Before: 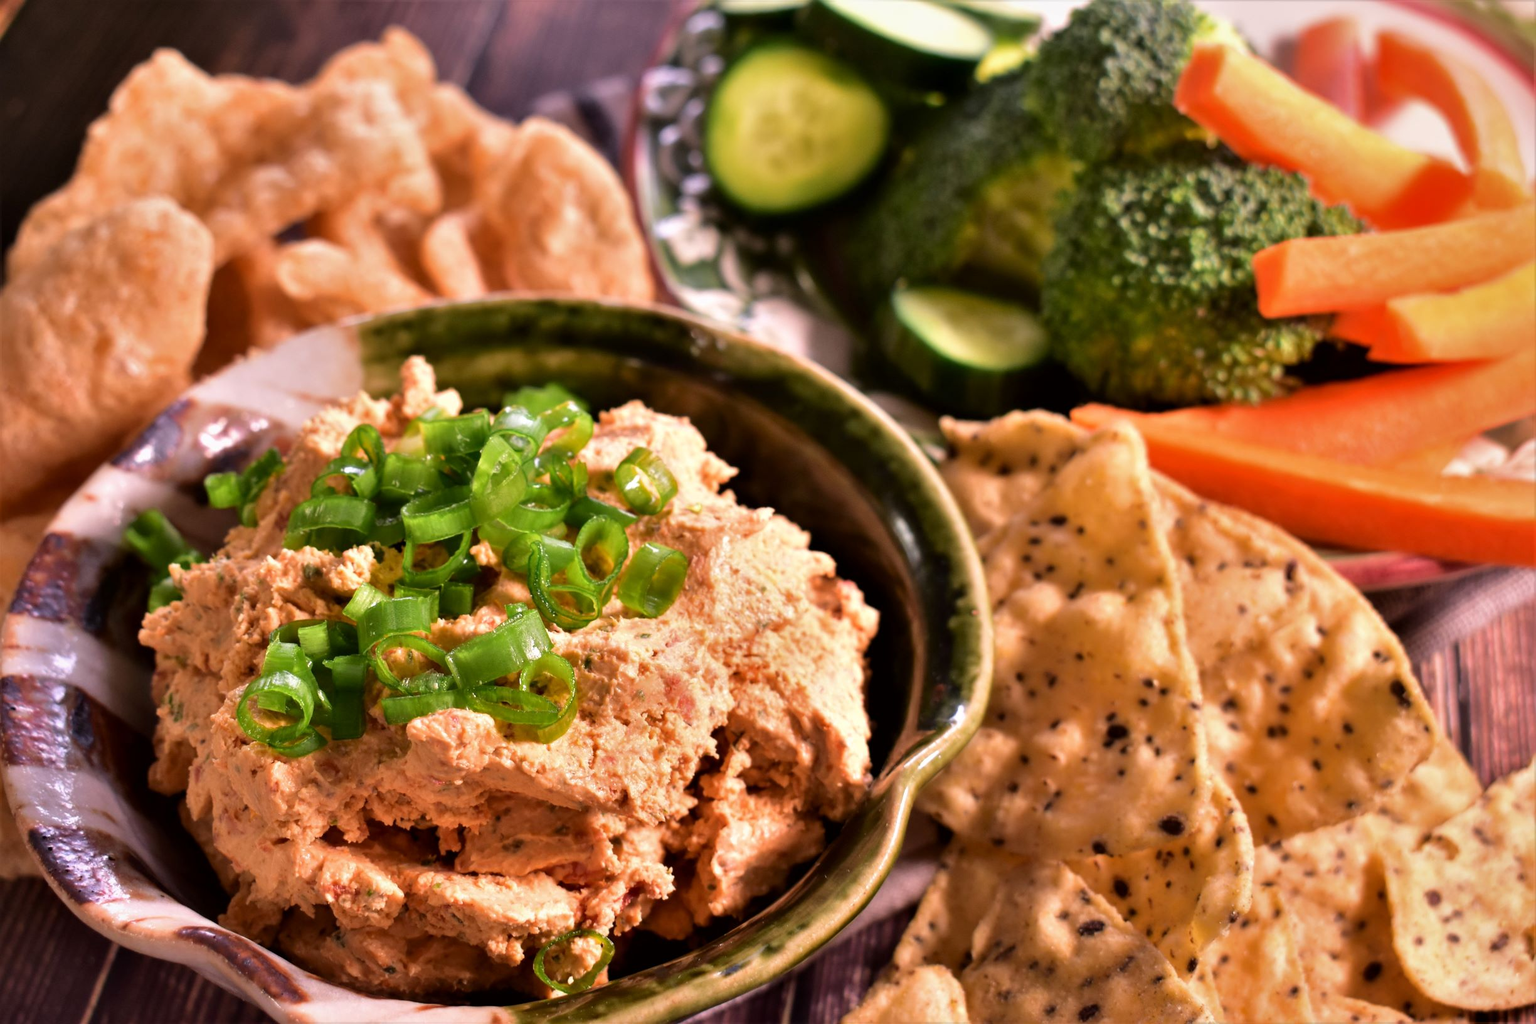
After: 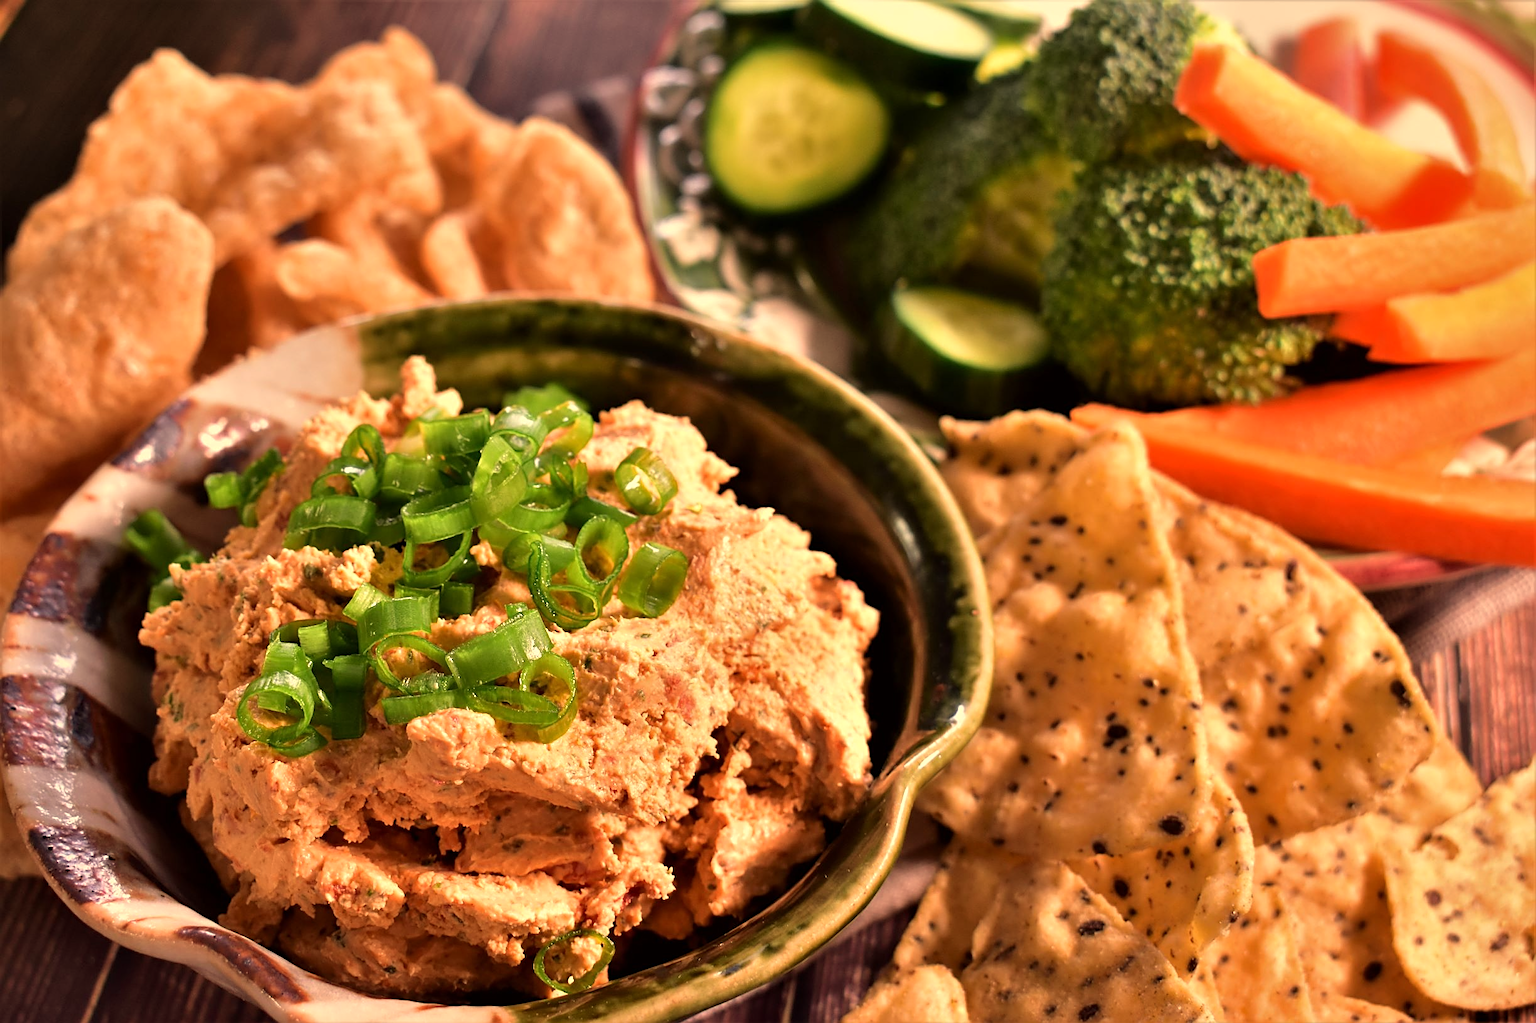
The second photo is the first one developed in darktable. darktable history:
white balance: red 1.08, blue 0.791
sharpen: amount 0.6
